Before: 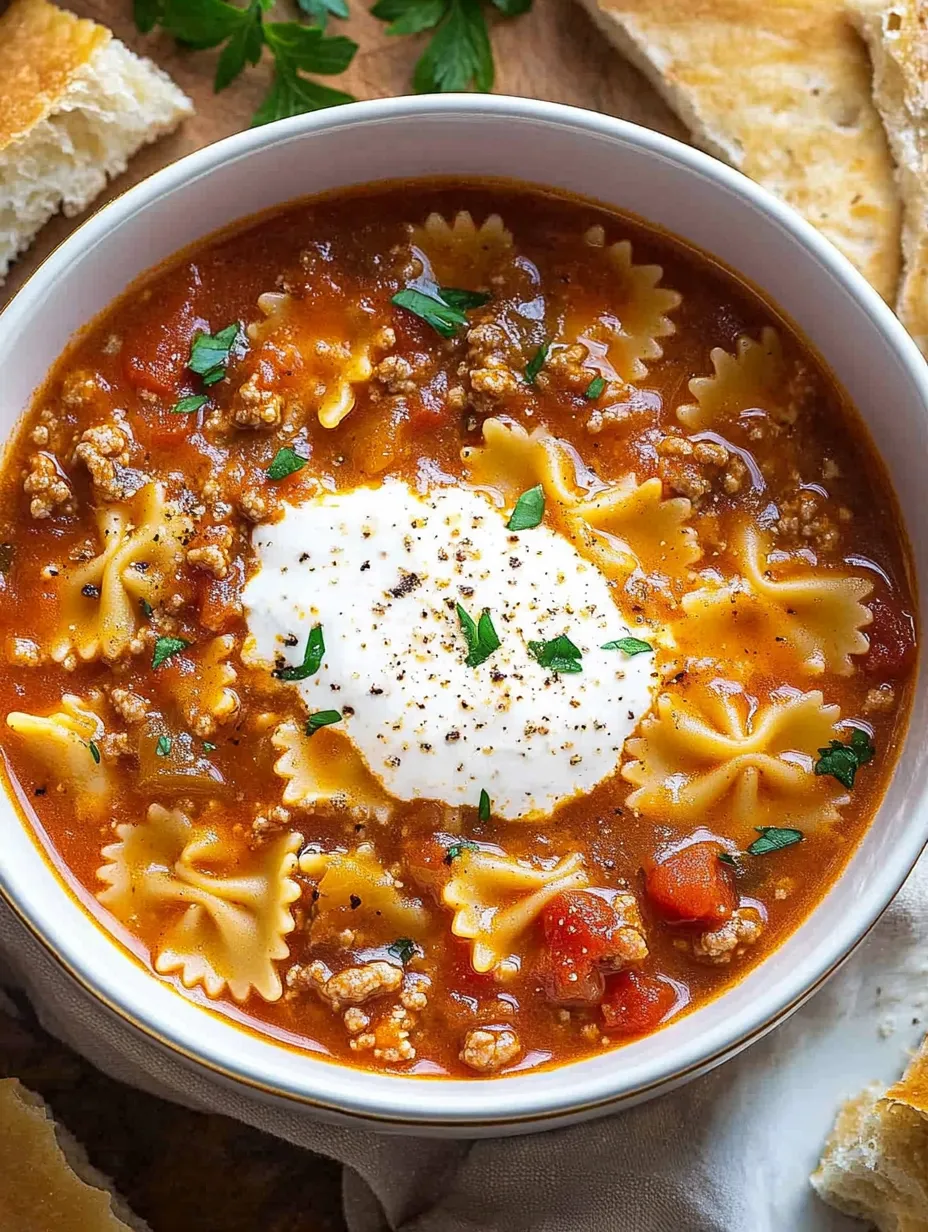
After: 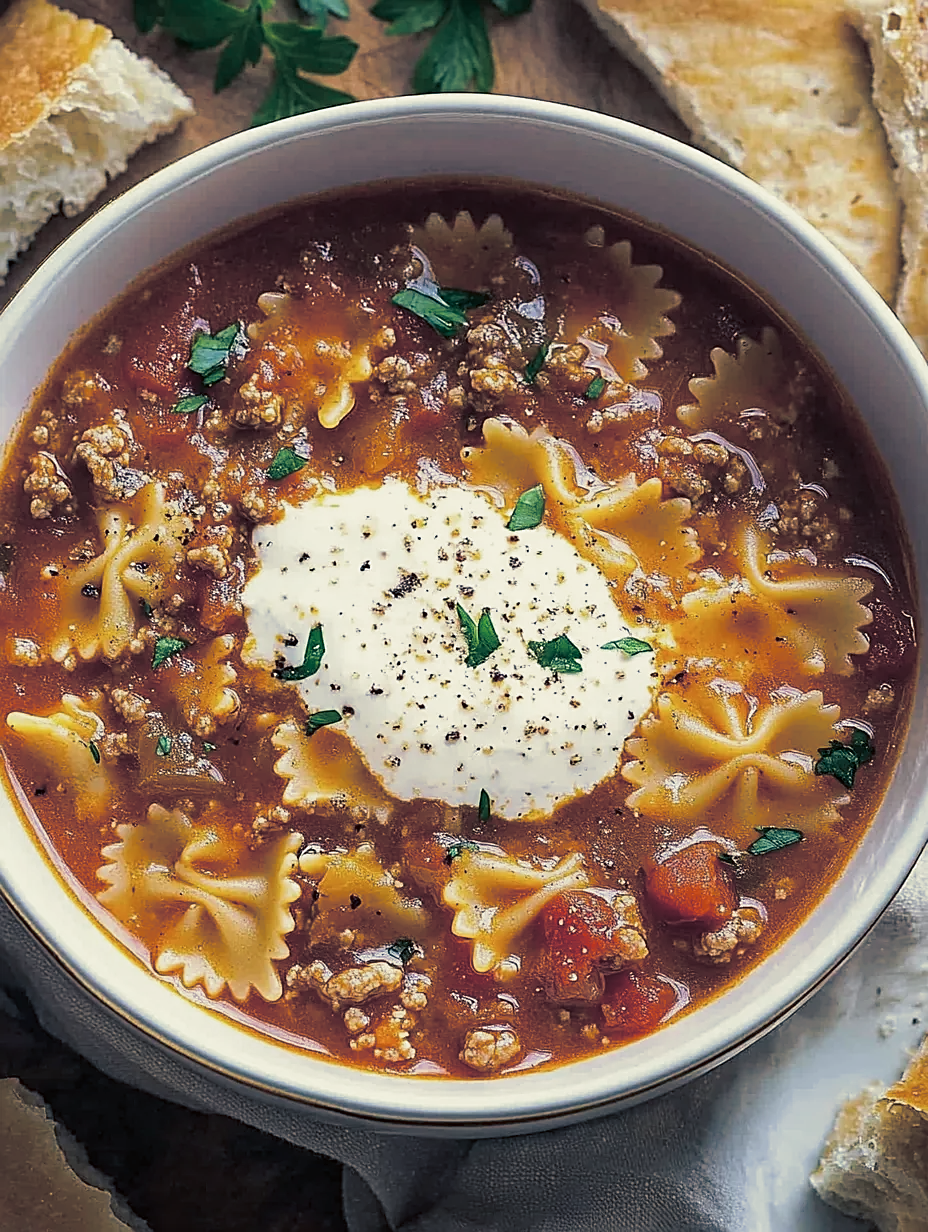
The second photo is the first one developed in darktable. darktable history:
contrast brightness saturation: saturation -0.1
exposure: exposure -0.293 EV, compensate highlight preservation false
sharpen: on, module defaults
split-toning: shadows › hue 216°, shadows › saturation 1, highlights › hue 57.6°, balance -33.4
